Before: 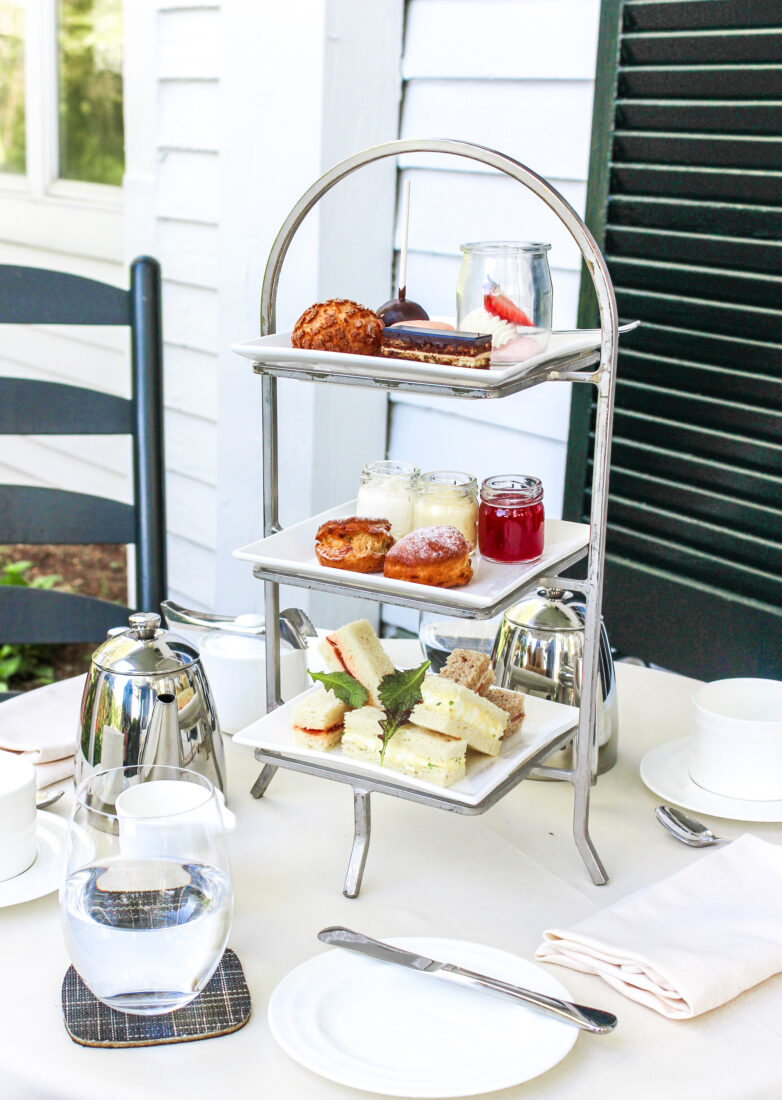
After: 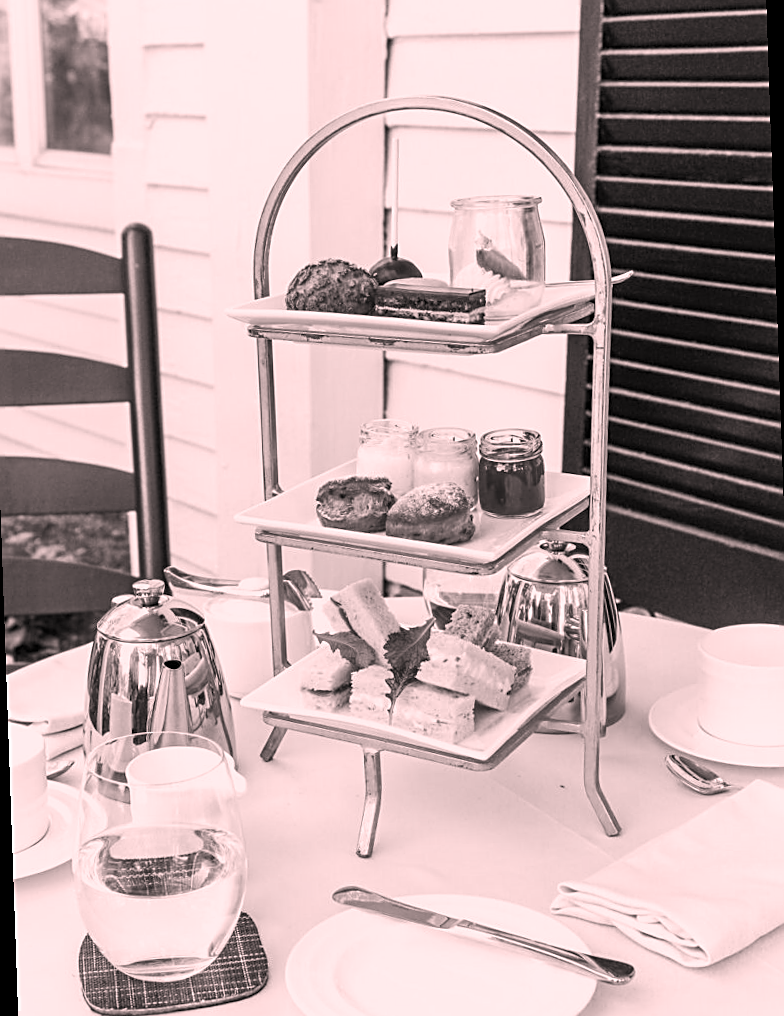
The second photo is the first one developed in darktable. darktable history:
color calibration: output gray [0.18, 0.41, 0.41, 0], gray › normalize channels true, illuminant same as pipeline (D50), adaptation XYZ, x 0.346, y 0.359, gamut compression 0
rotate and perspective: rotation -2°, crop left 0.022, crop right 0.978, crop top 0.049, crop bottom 0.951
color correction: highlights a* 14.52, highlights b* 4.84
sharpen: on, module defaults
